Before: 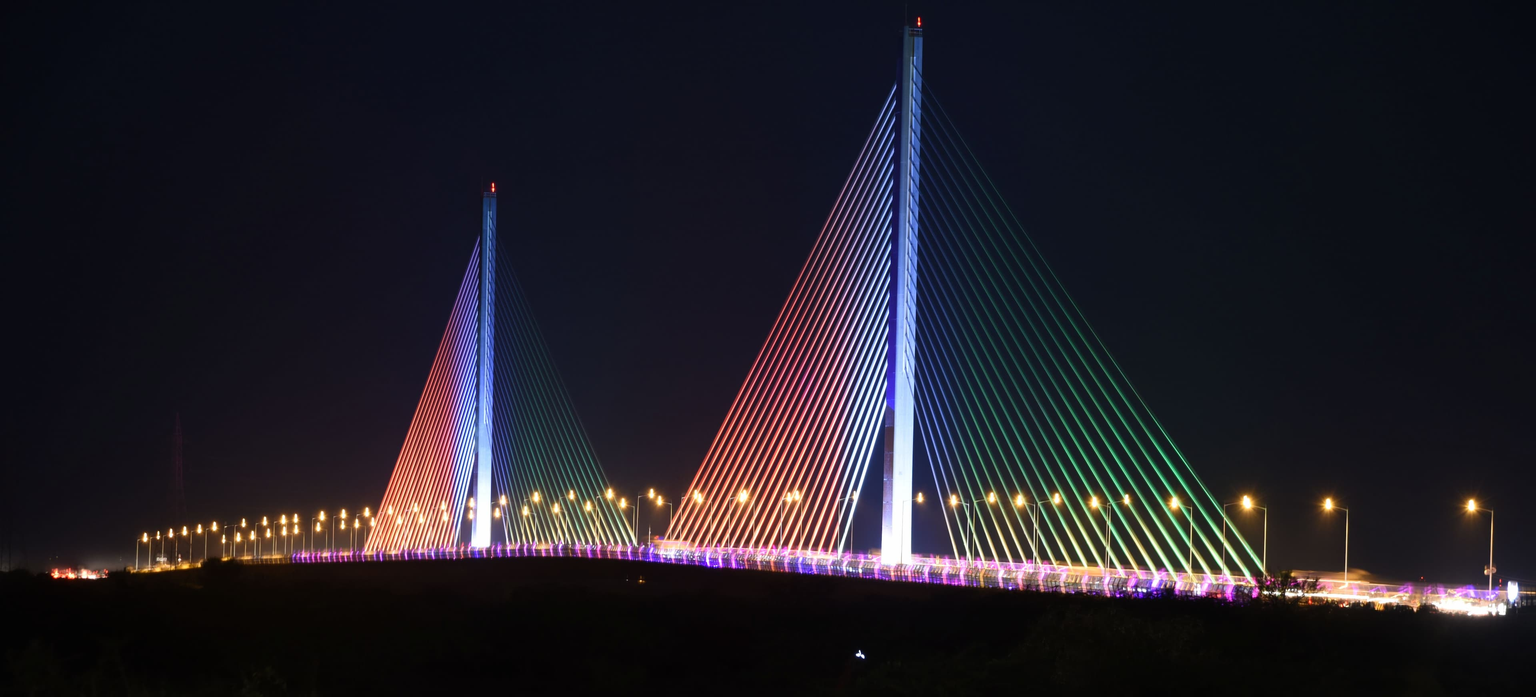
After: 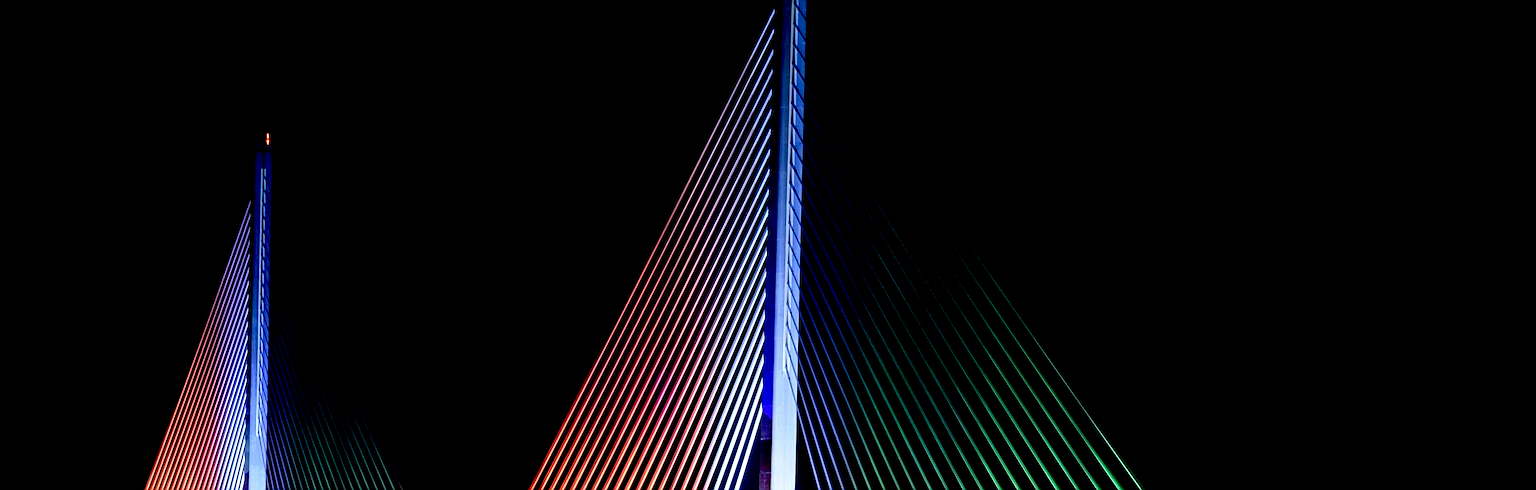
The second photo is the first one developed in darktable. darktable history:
sharpen: on, module defaults
color calibration: gray › normalize channels true, illuminant same as pipeline (D50), adaptation XYZ, x 0.345, y 0.357, temperature 5024.04 K, gamut compression 0.025
crop: left 18.256%, top 11.11%, right 2.194%, bottom 32.949%
exposure: black level correction 0.057, compensate highlight preservation false
